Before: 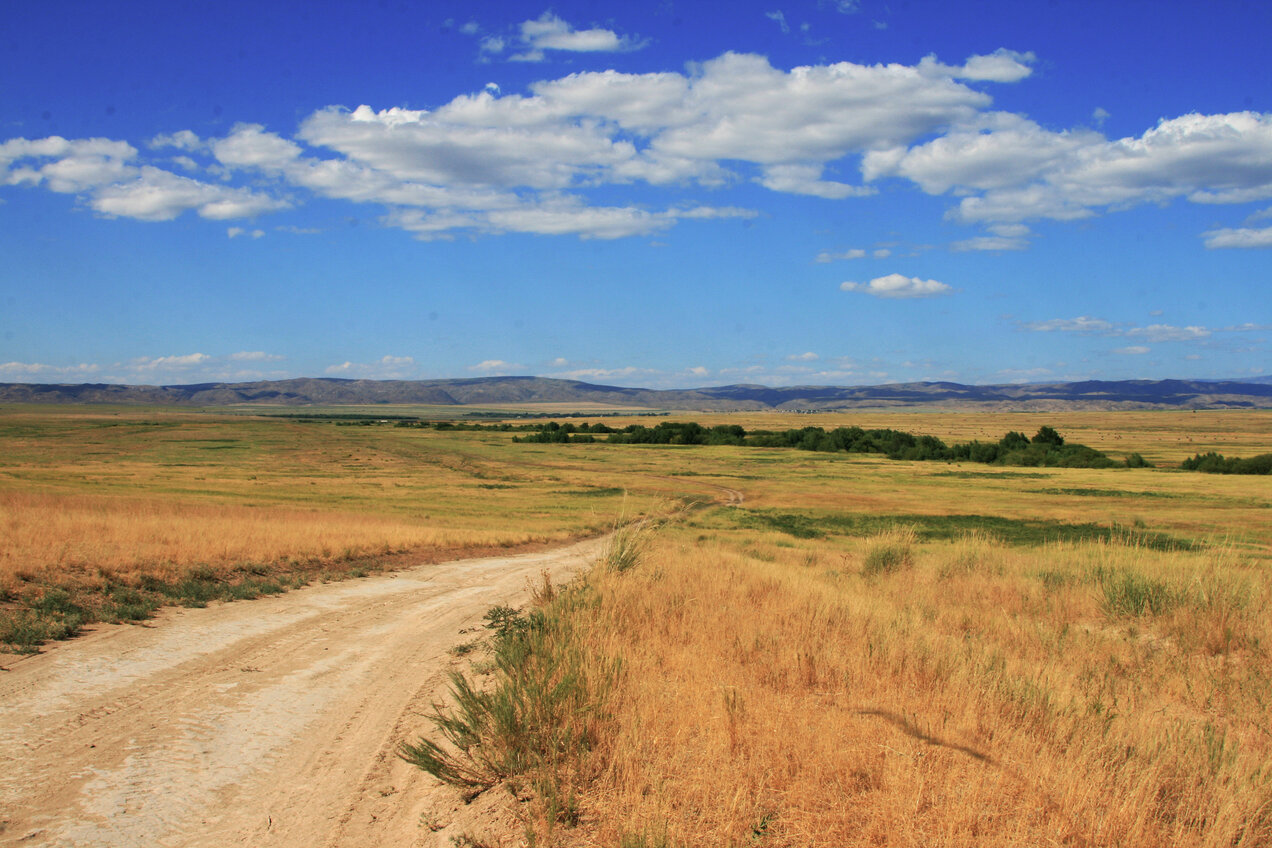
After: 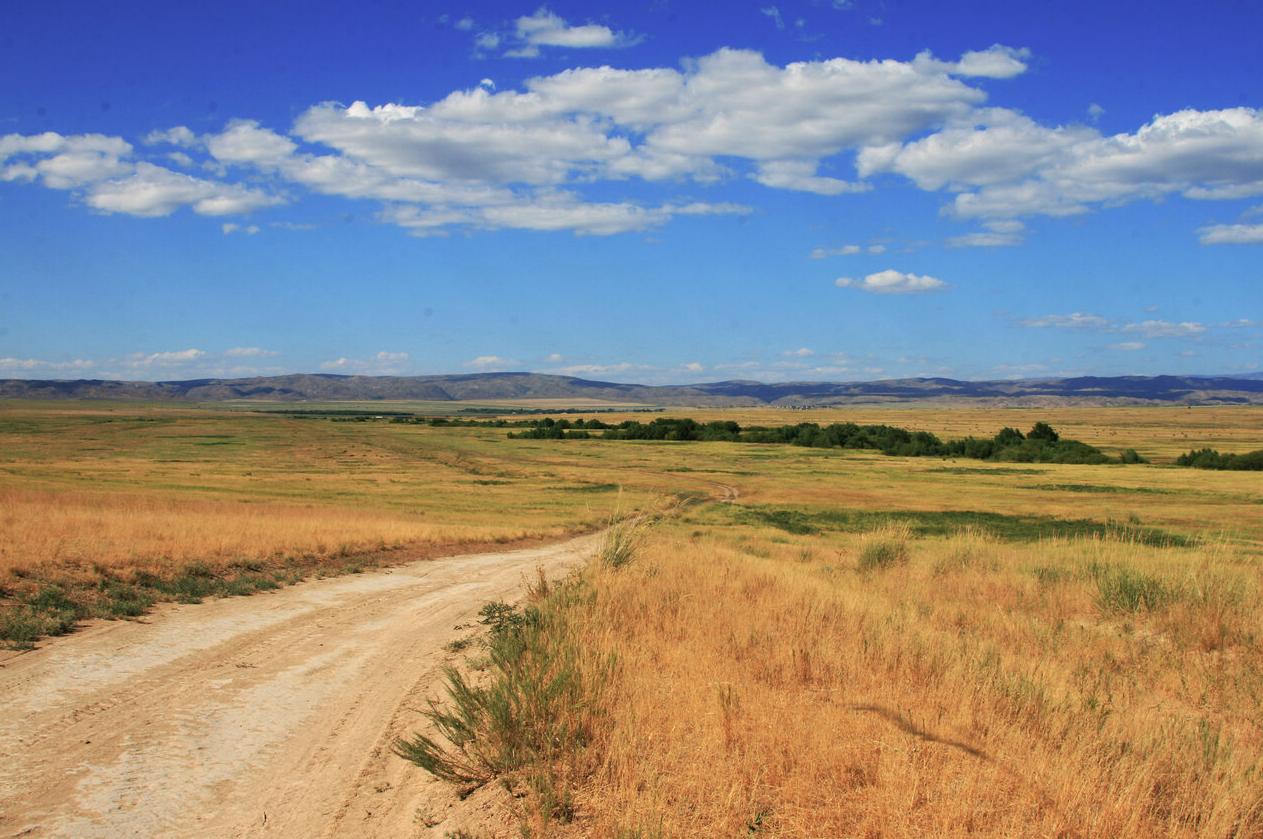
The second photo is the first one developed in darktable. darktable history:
crop: left 0.447%, top 0.523%, right 0.235%, bottom 0.495%
